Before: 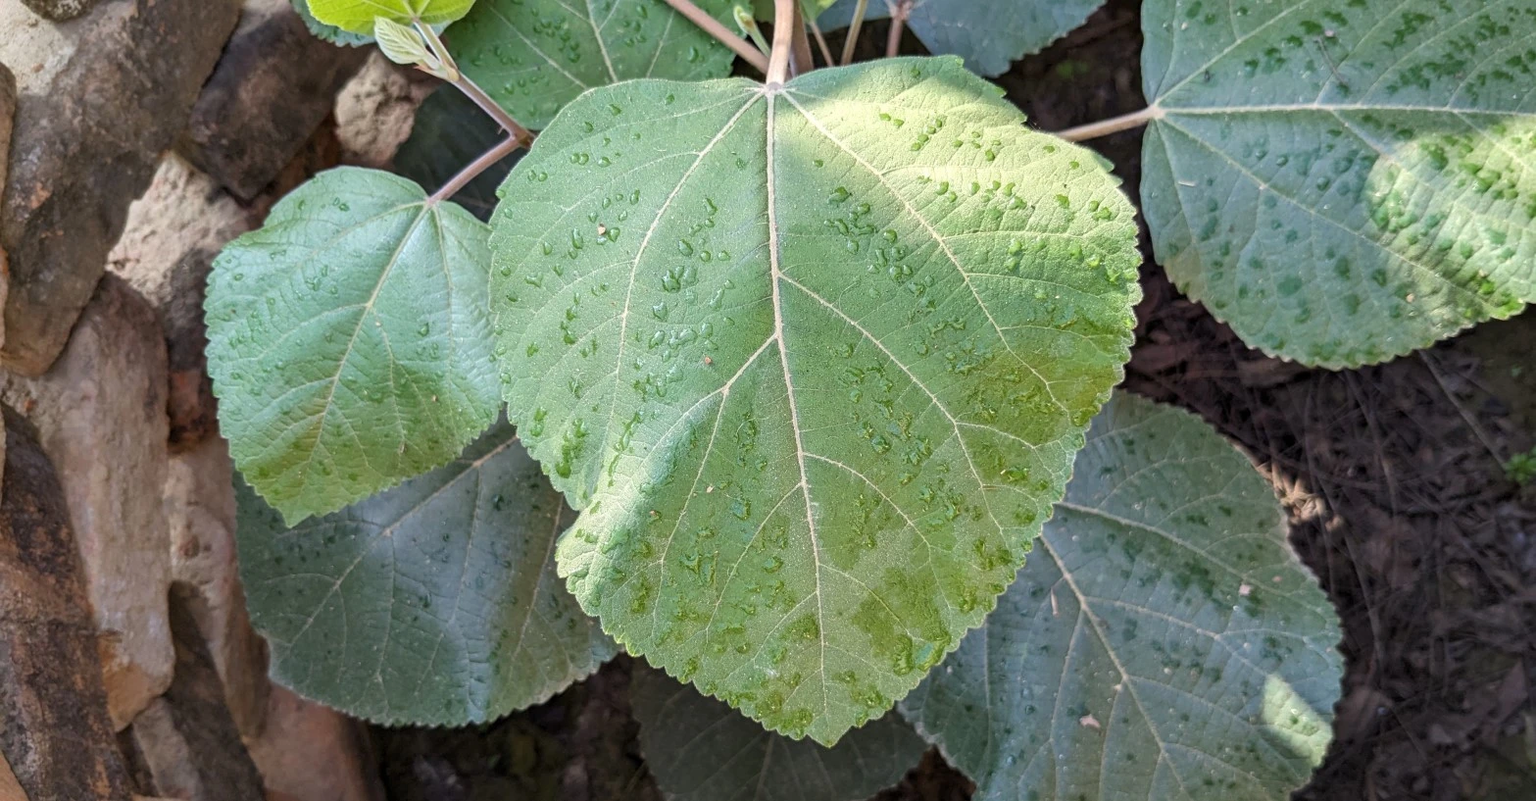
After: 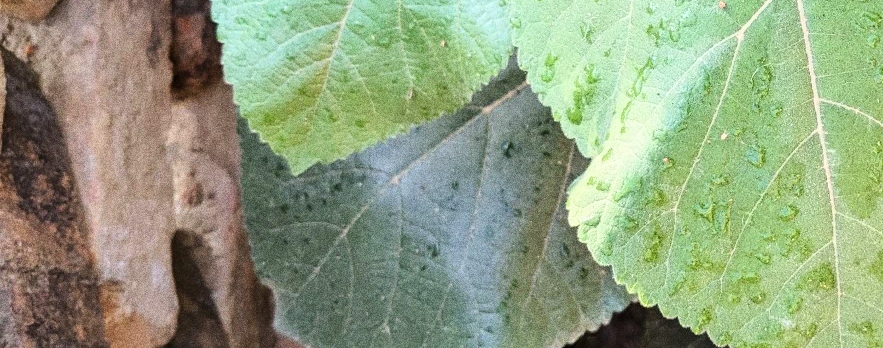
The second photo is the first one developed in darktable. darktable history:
crop: top 44.483%, right 43.593%, bottom 12.892%
grain: strength 49.07%
base curve: curves: ch0 [(0, 0) (0.028, 0.03) (0.121, 0.232) (0.46, 0.748) (0.859, 0.968) (1, 1)]
